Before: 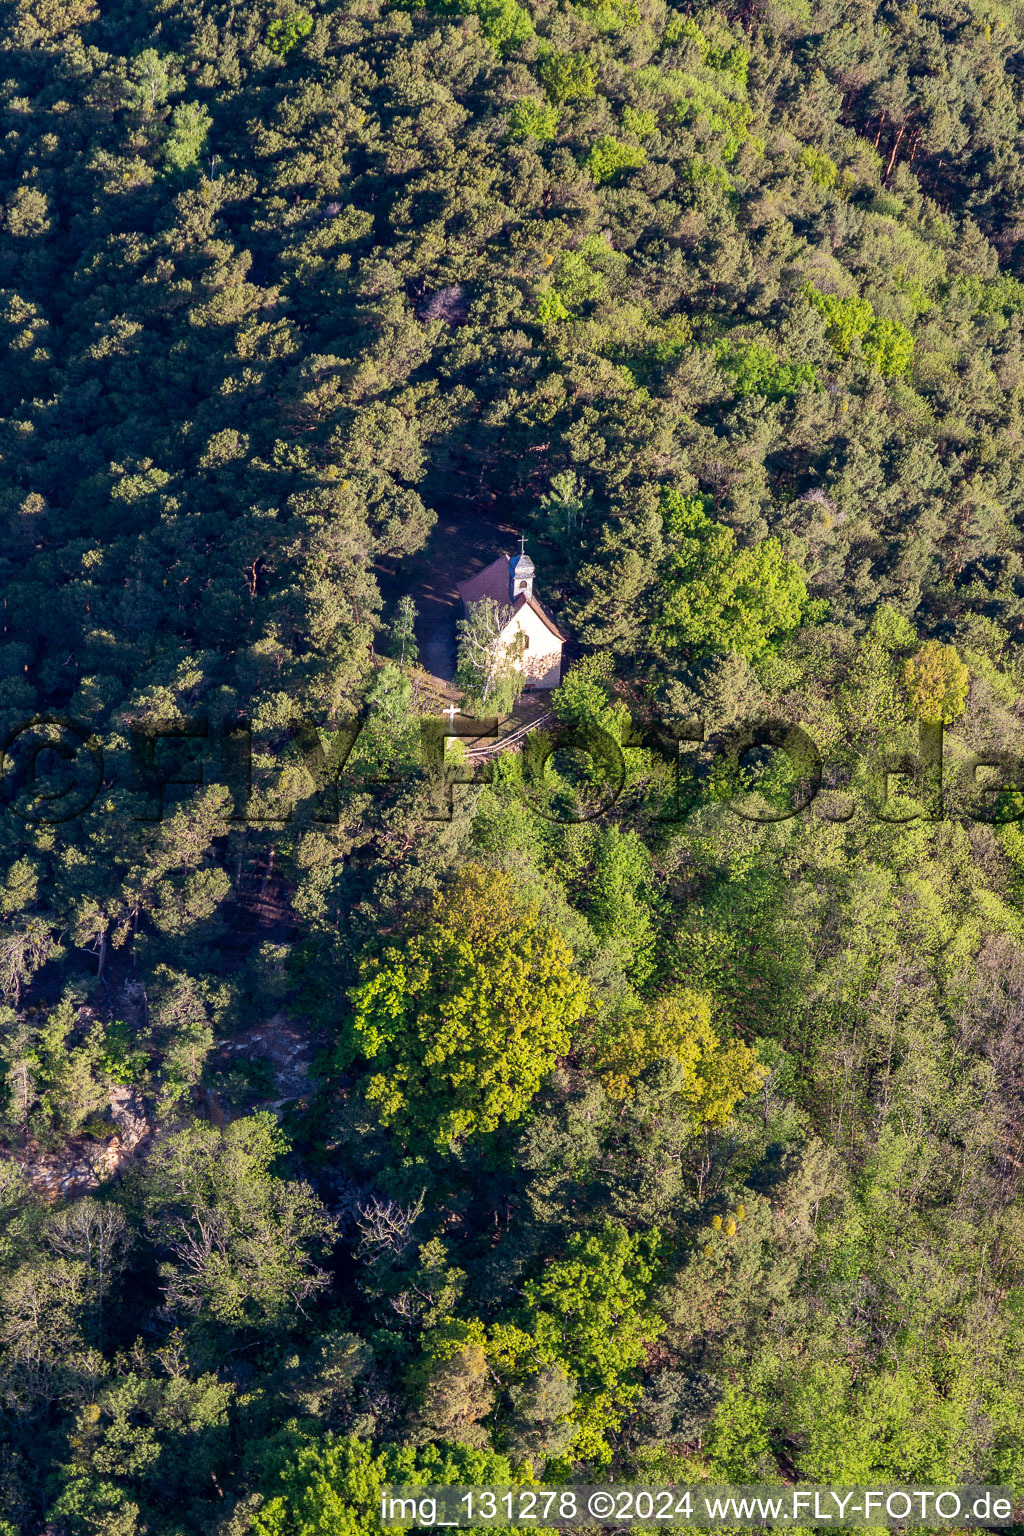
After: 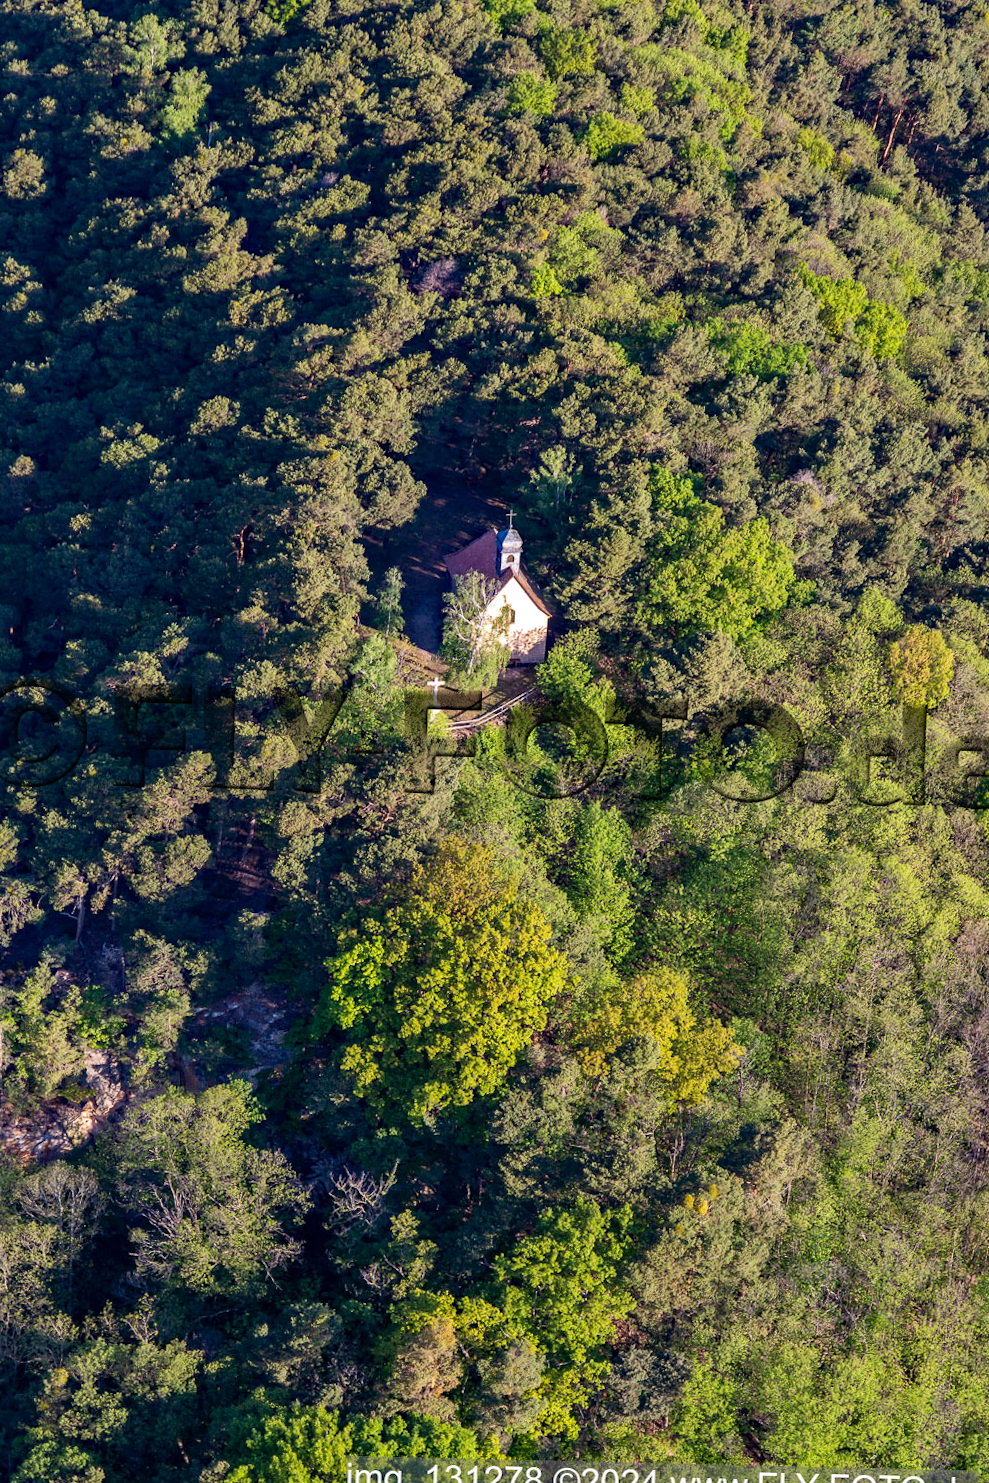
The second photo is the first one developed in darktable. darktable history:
crop and rotate: angle -1.36°
haze removal: strength 0.525, distance 0.919, compatibility mode true, adaptive false
